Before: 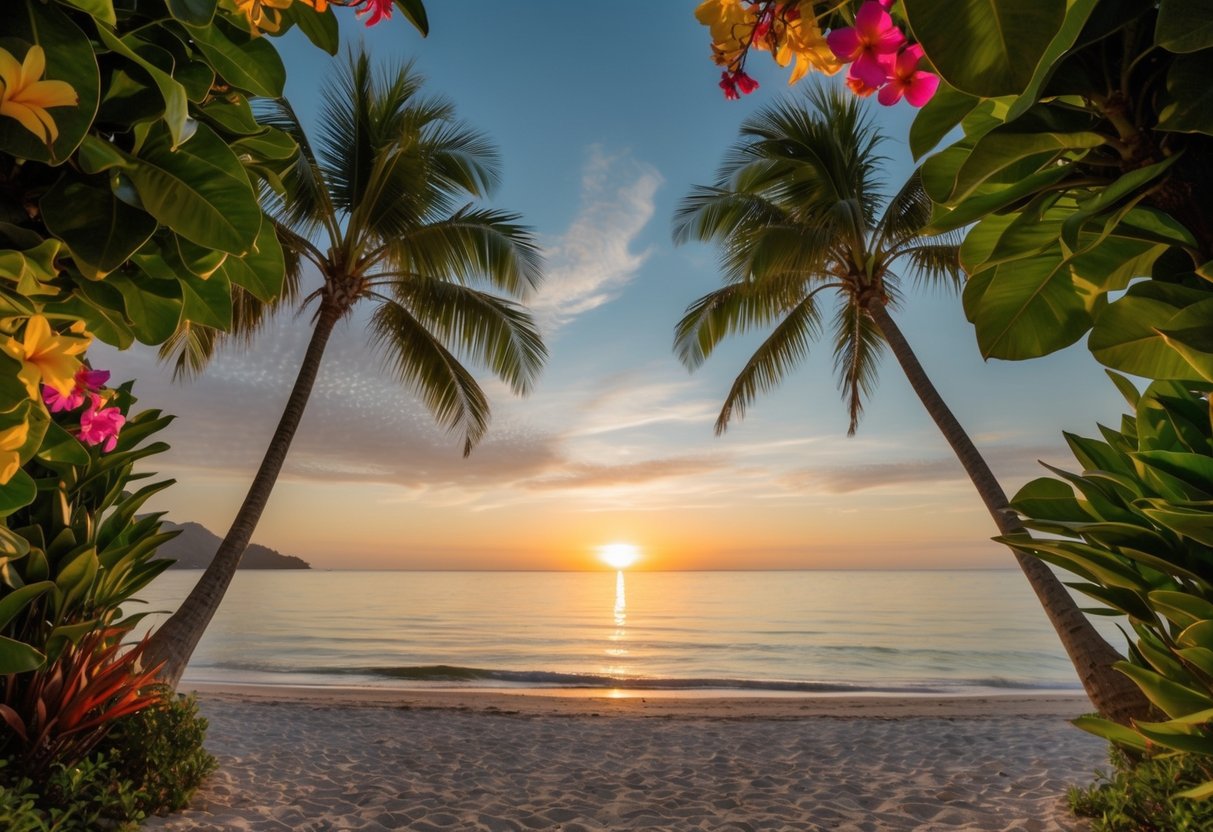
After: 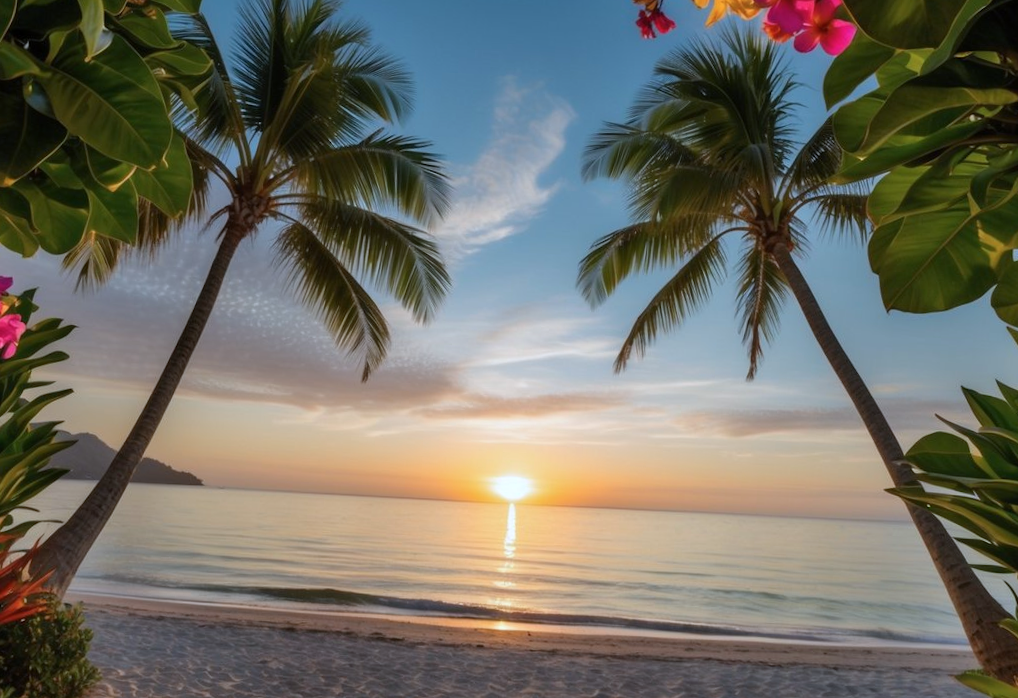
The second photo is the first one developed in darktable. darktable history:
color calibration: x 0.367, y 0.379, temperature 4391.13 K
crop and rotate: angle -2.92°, left 5.213%, top 5.213%, right 4.68%, bottom 4.648%
